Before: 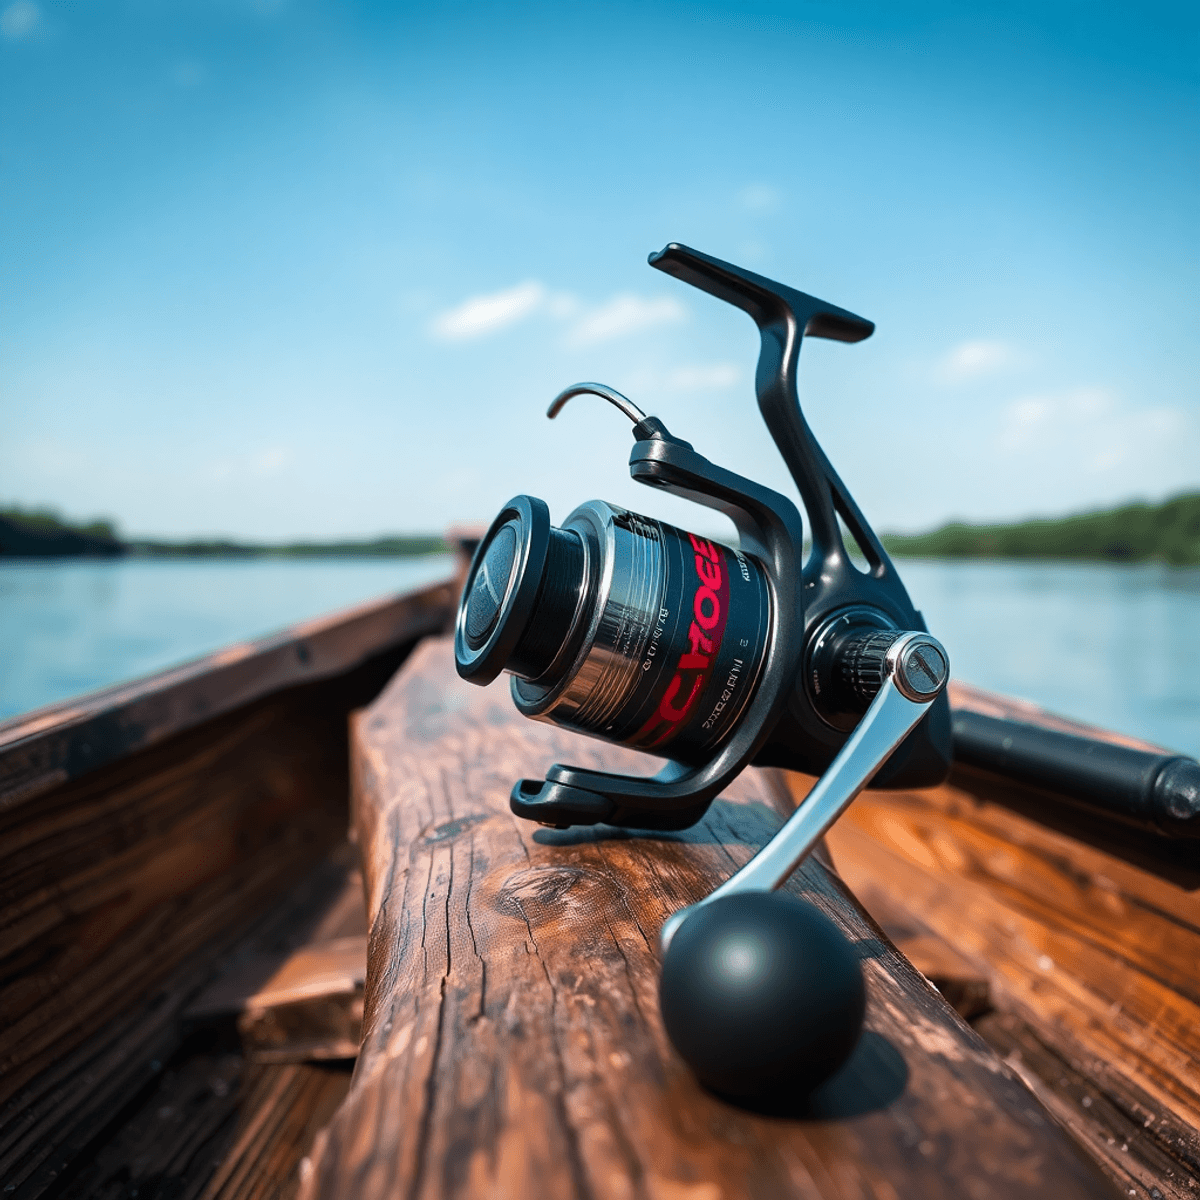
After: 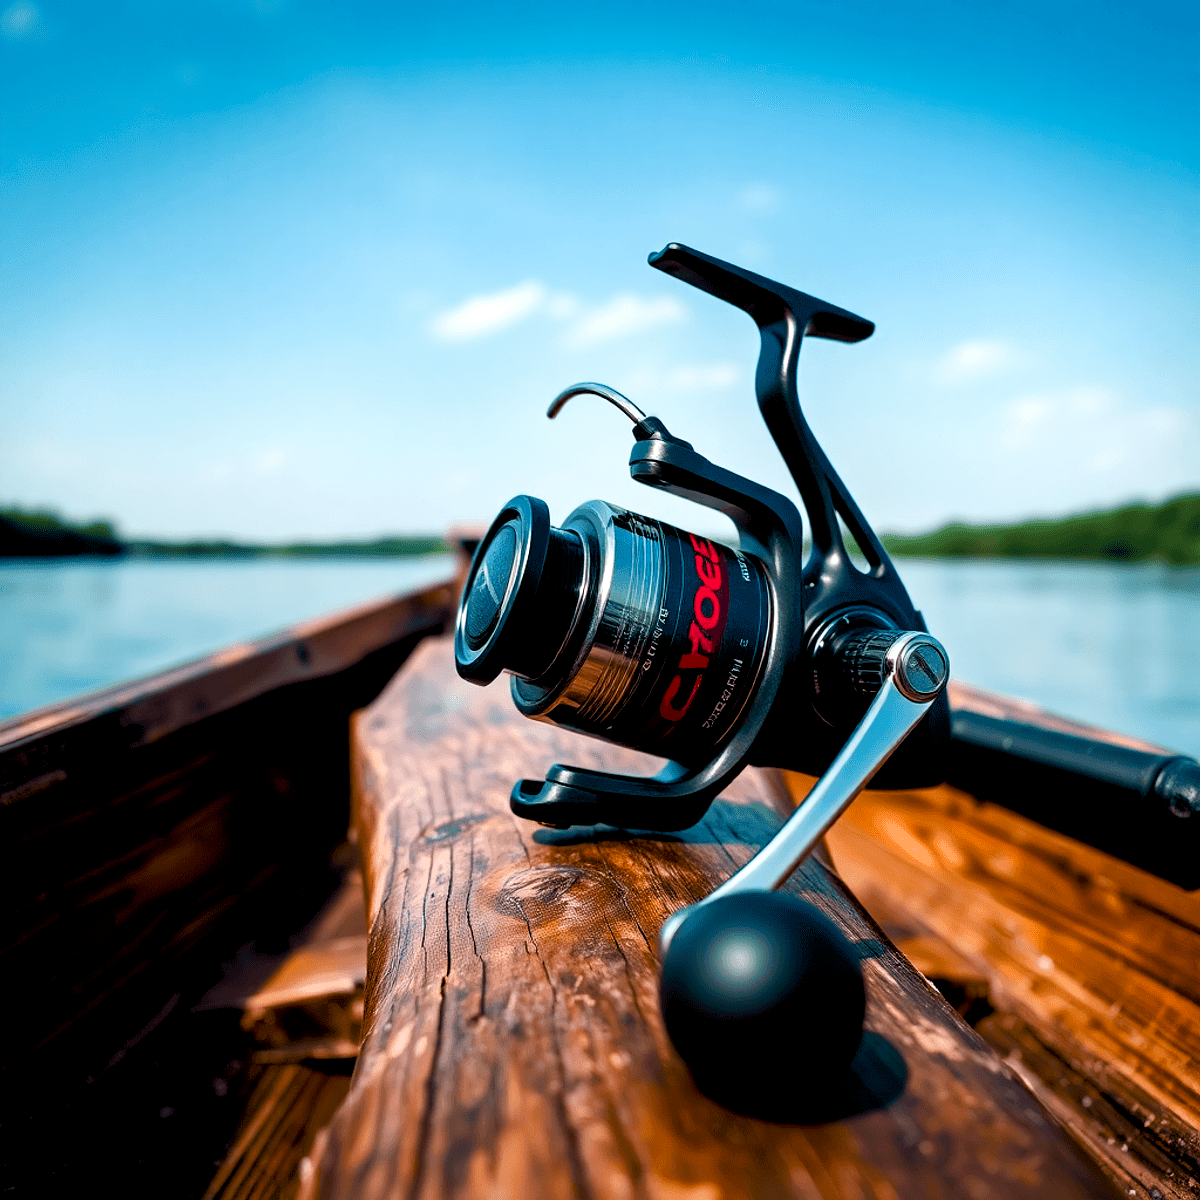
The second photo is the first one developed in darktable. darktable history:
color balance rgb: shadows lift › luminance -9.41%, highlights gain › luminance 17.6%, global offset › luminance -1.45%, perceptual saturation grading › highlights -17.77%, perceptual saturation grading › mid-tones 33.1%, perceptual saturation grading › shadows 50.52%, global vibrance 24.22%
tone equalizer: on, module defaults
